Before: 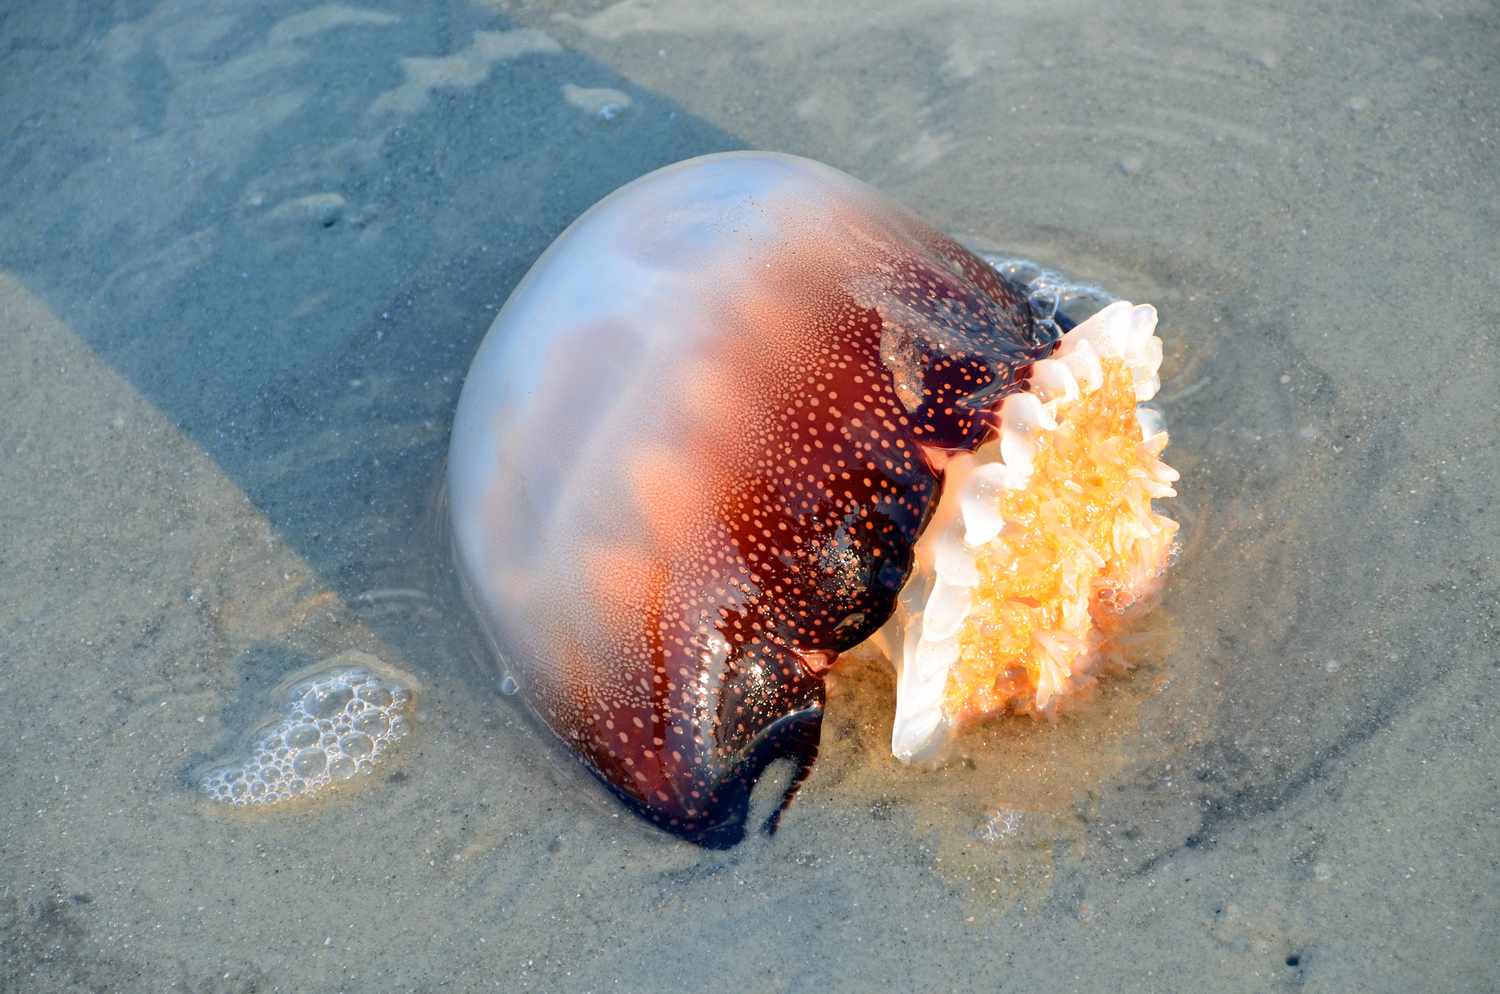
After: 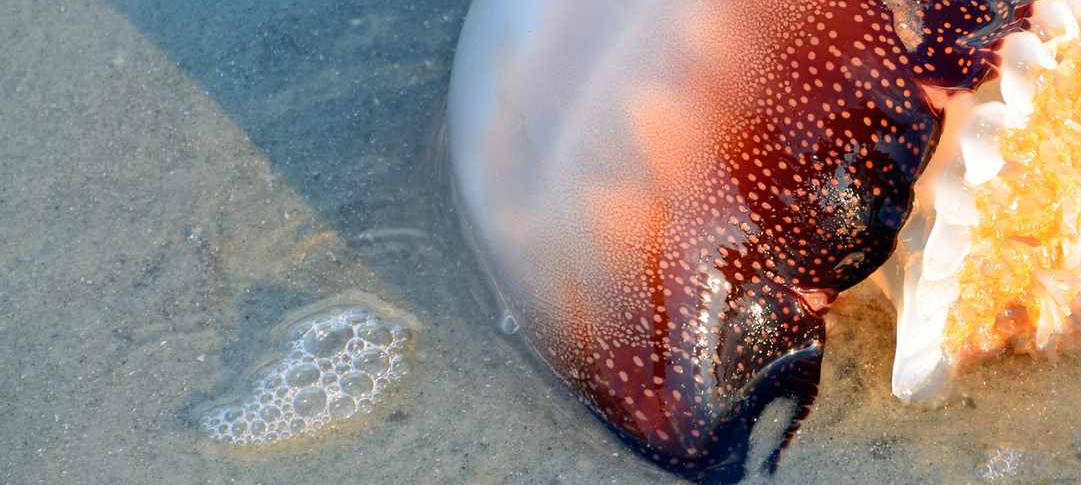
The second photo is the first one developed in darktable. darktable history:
crop: top 36.358%, right 27.929%, bottom 14.835%
